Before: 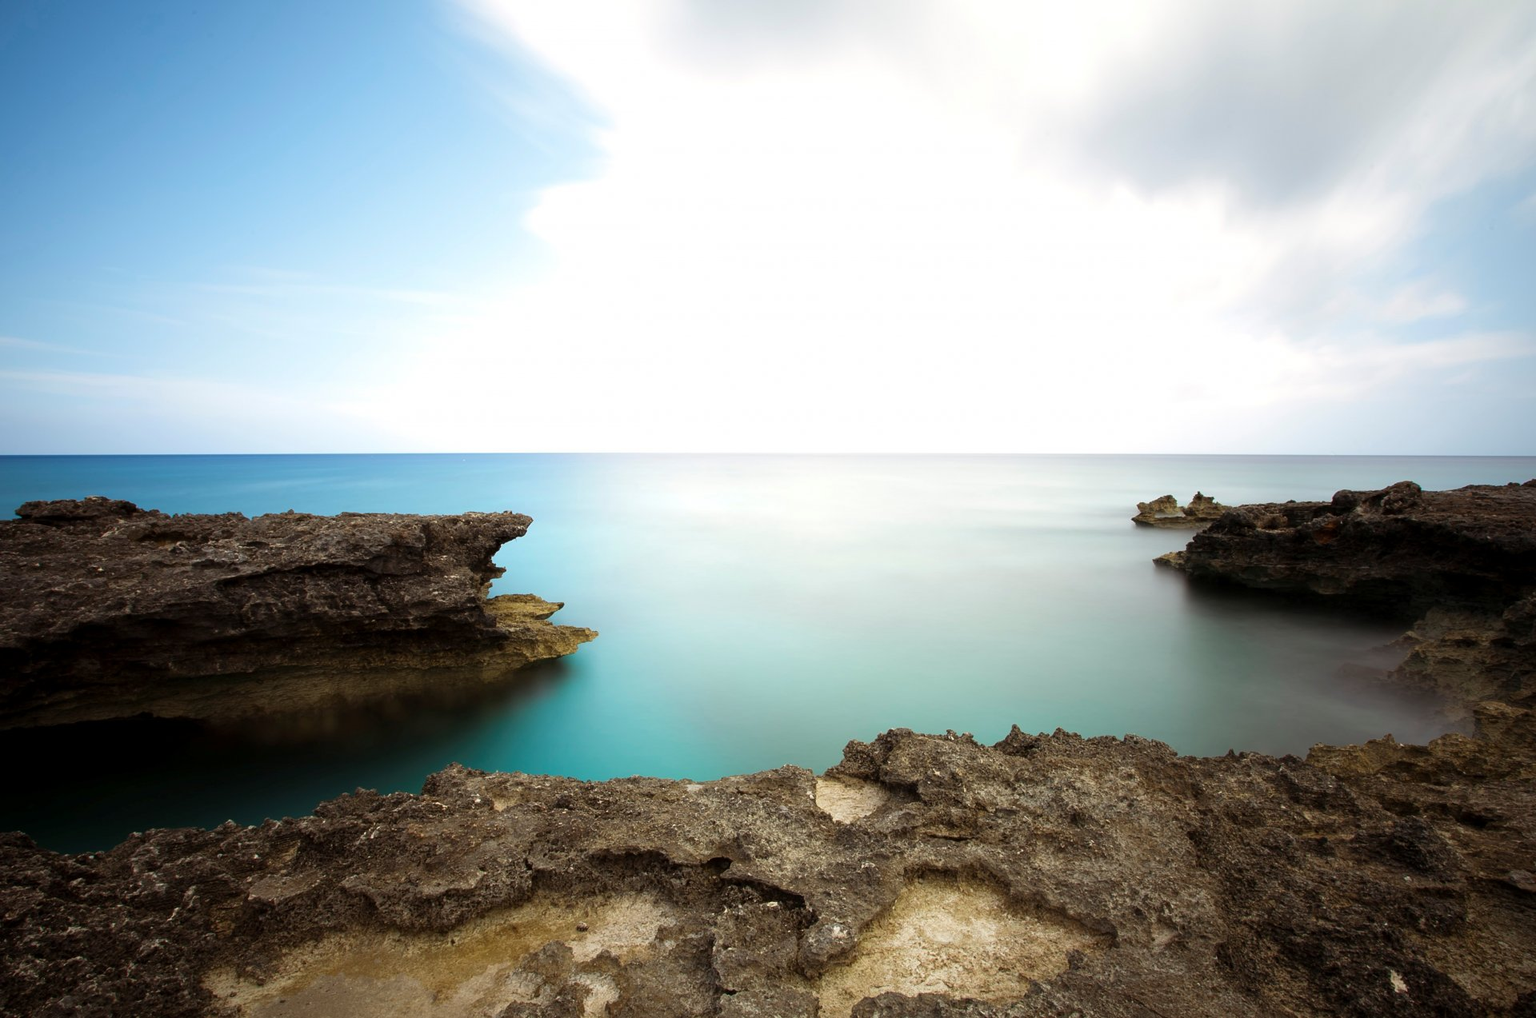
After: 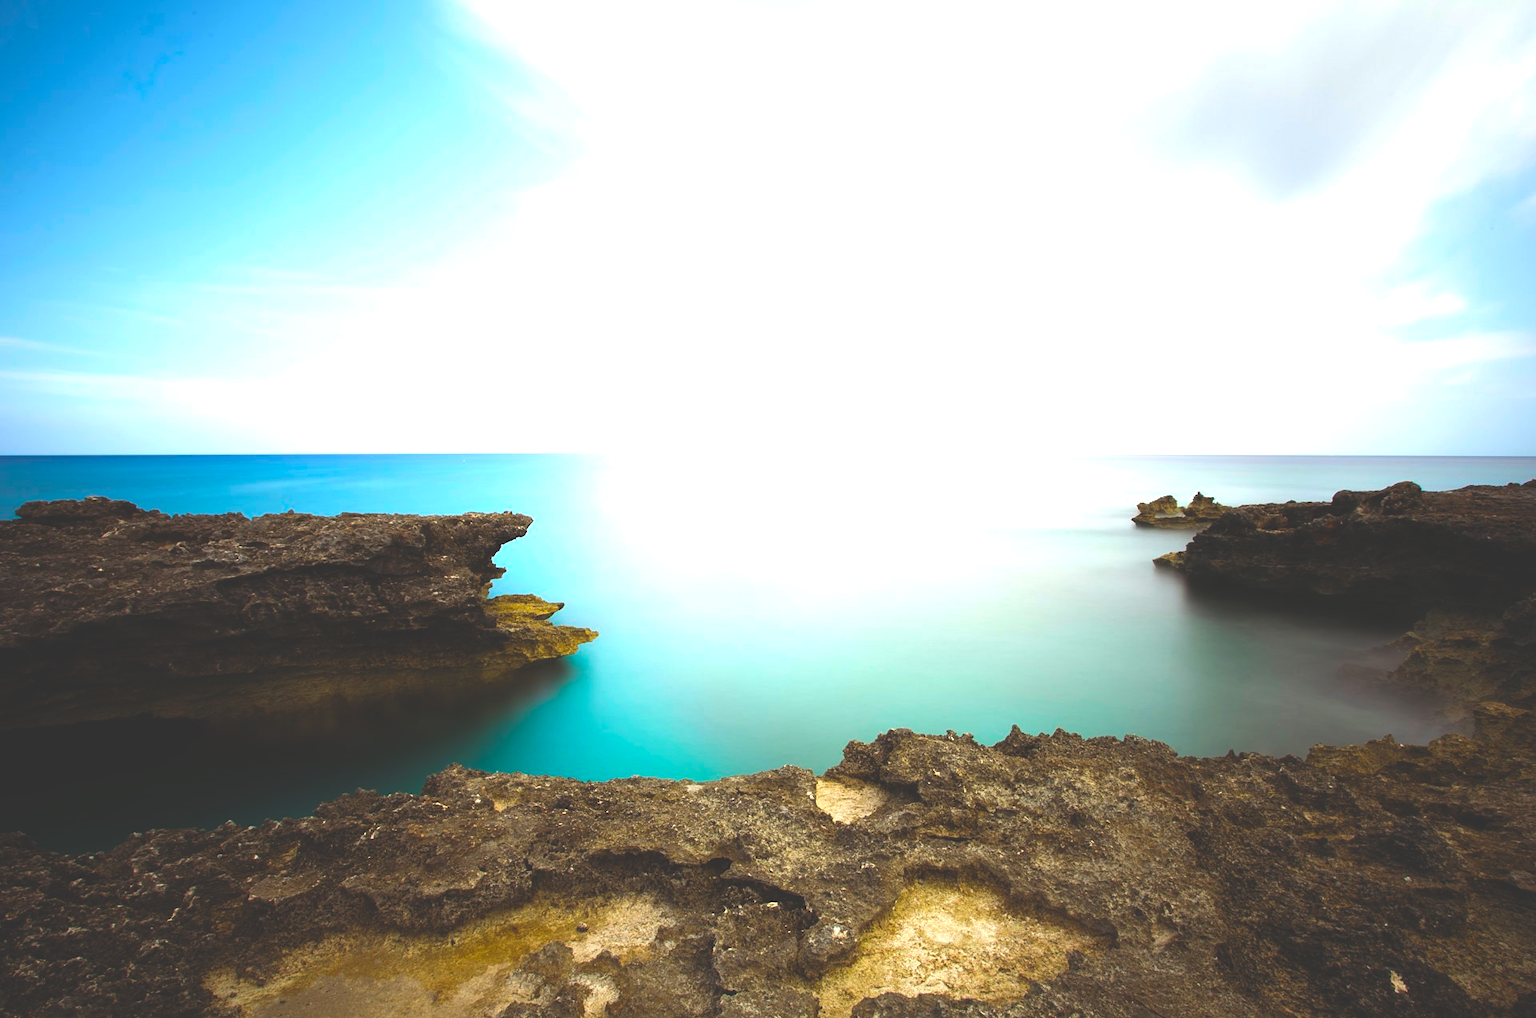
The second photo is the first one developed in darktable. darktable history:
exposure: black level correction -0.04, exposure 0.061 EV, compensate exposure bias true, compensate highlight preservation false
color balance rgb: perceptual saturation grading › global saturation 36.754%, perceptual brilliance grading › highlights 13.868%, perceptual brilliance grading › shadows -18.631%, global vibrance 34.498%
